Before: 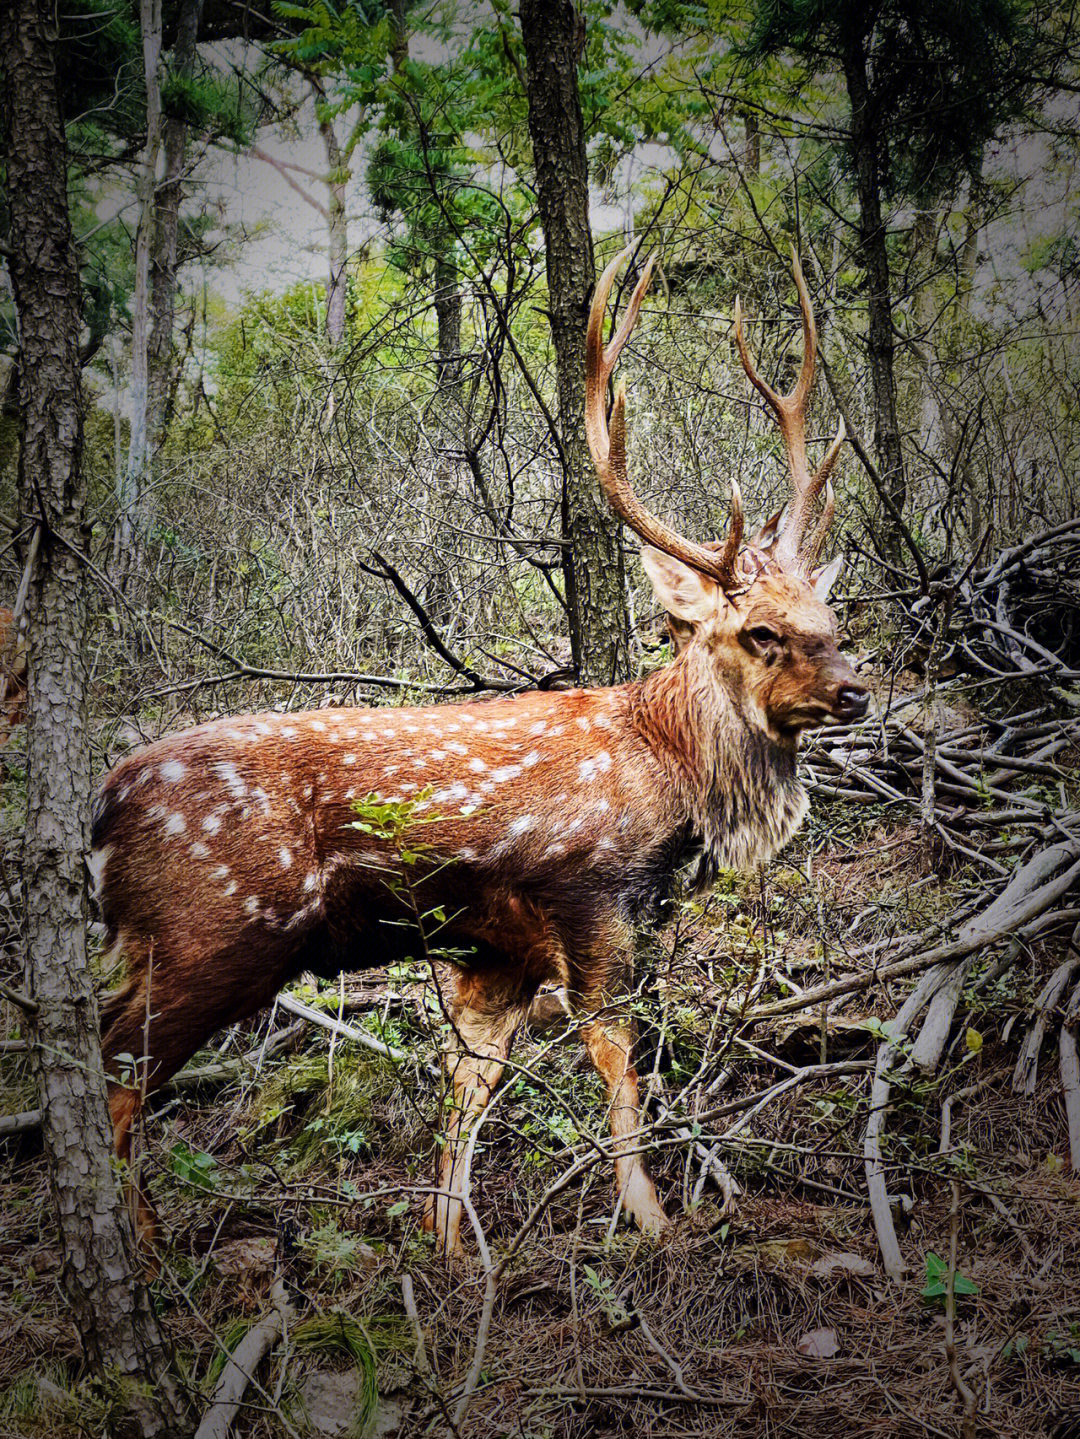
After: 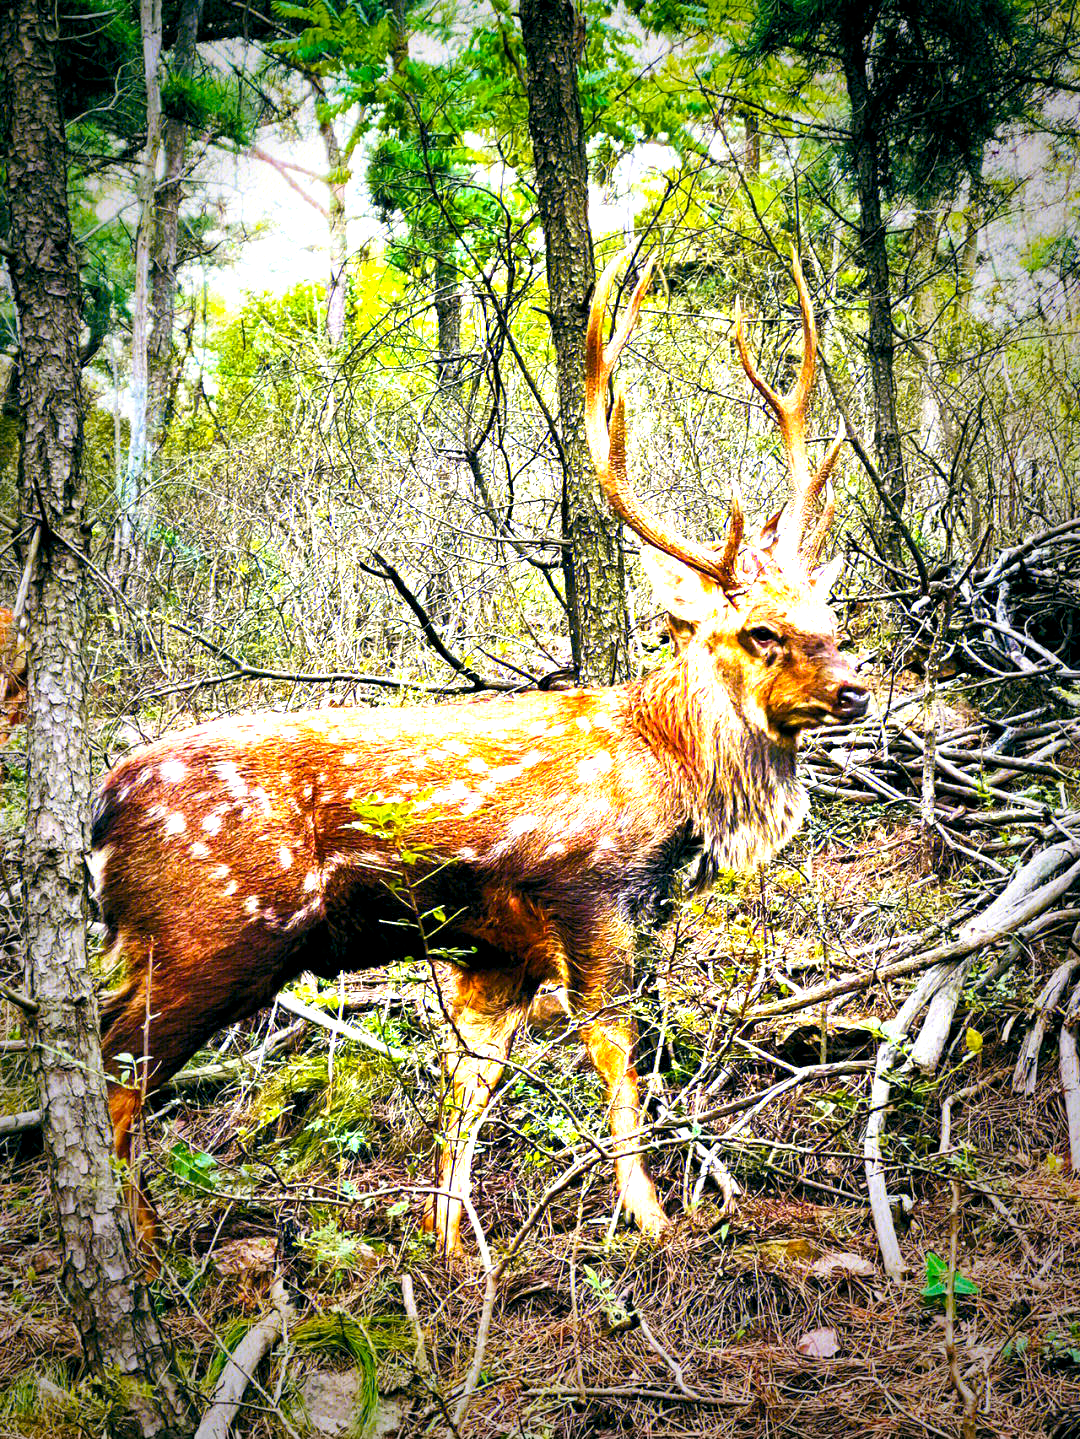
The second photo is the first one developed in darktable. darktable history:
exposure: black level correction 0, exposure 1.674 EV, compensate exposure bias true, compensate highlight preservation false
color balance rgb: power › hue 61.18°, global offset › luminance -0.31%, global offset › chroma 0.111%, global offset › hue 167.26°, perceptual saturation grading › global saturation 36.42%, perceptual saturation grading › shadows 34.862%, global vibrance 20%
